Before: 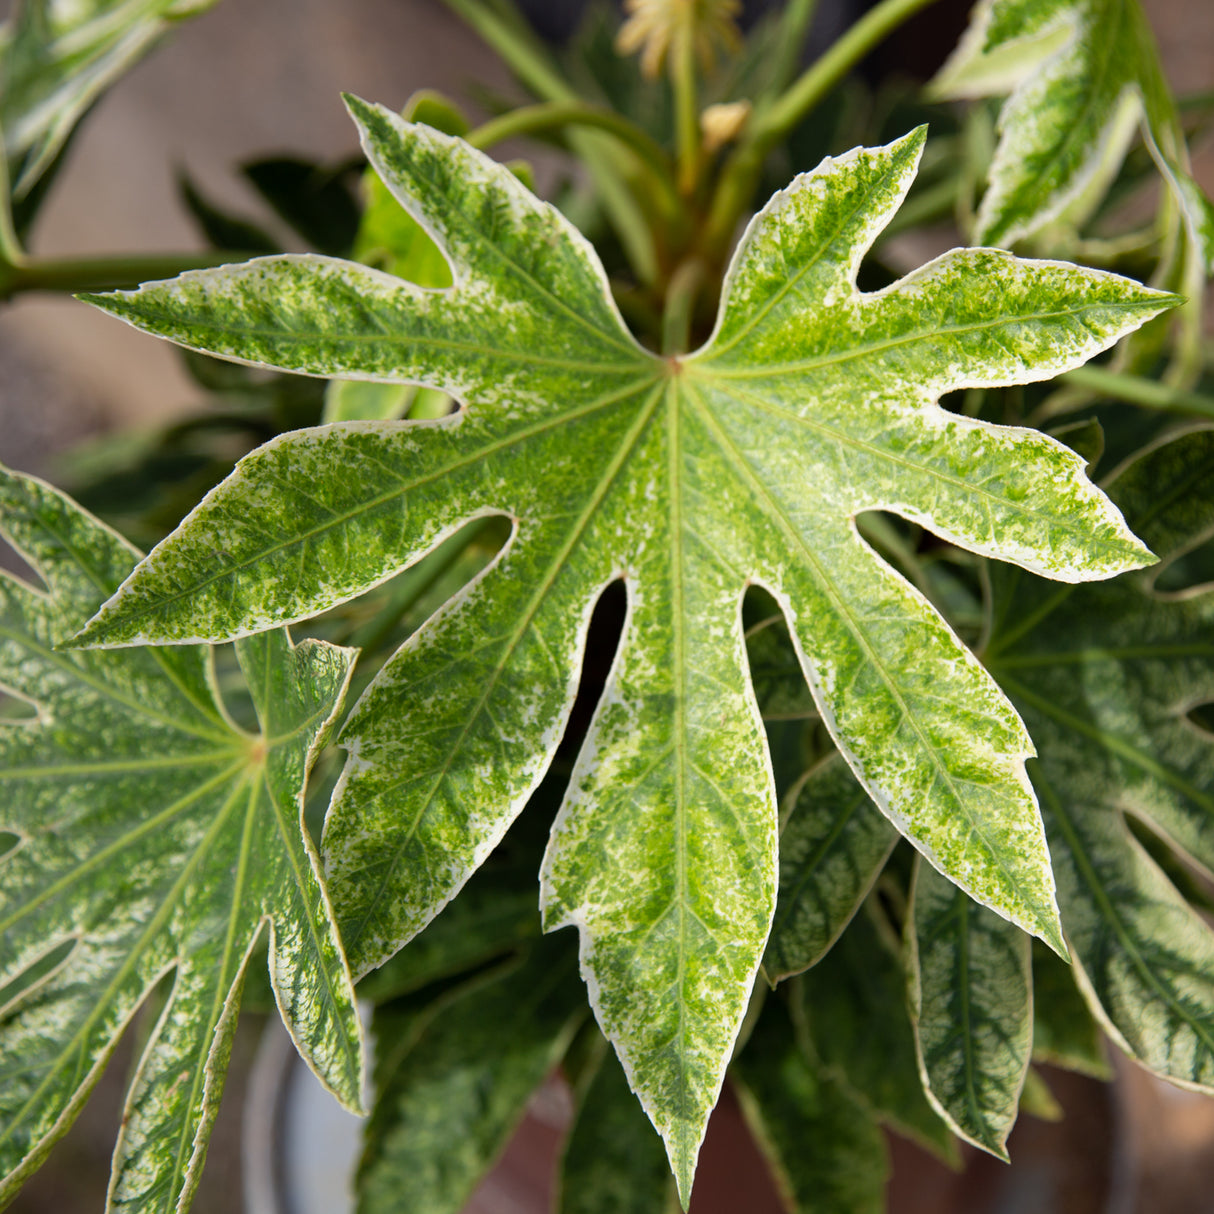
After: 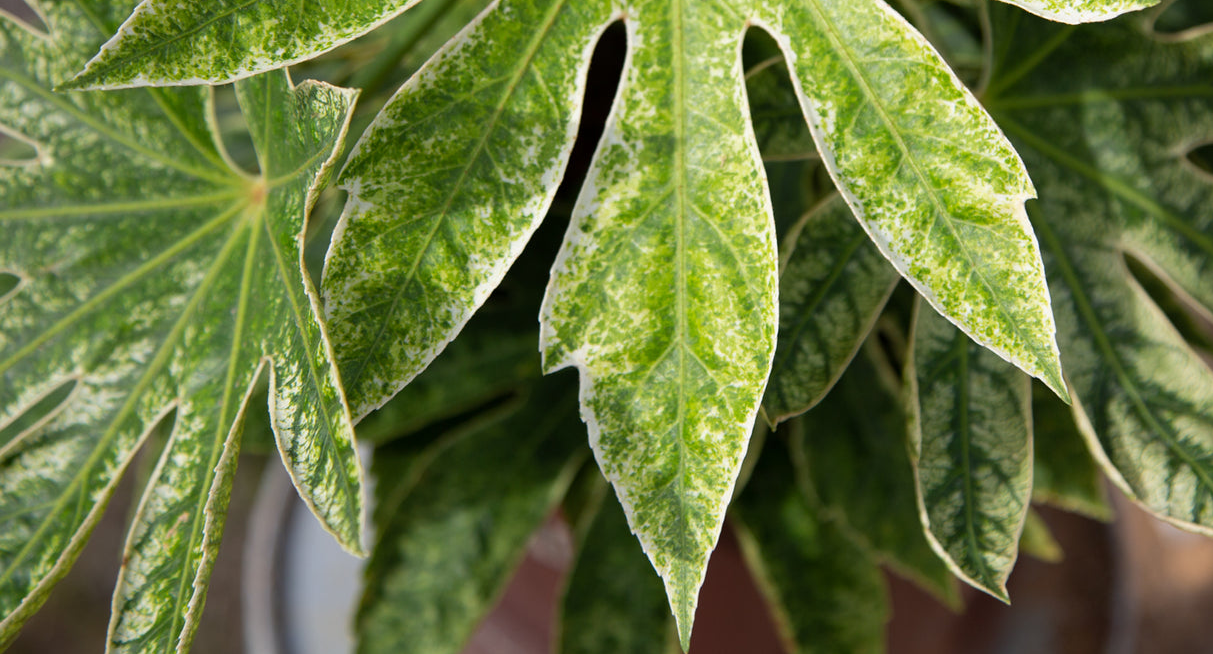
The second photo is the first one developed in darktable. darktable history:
crop and rotate: top 46.056%, right 0.082%
